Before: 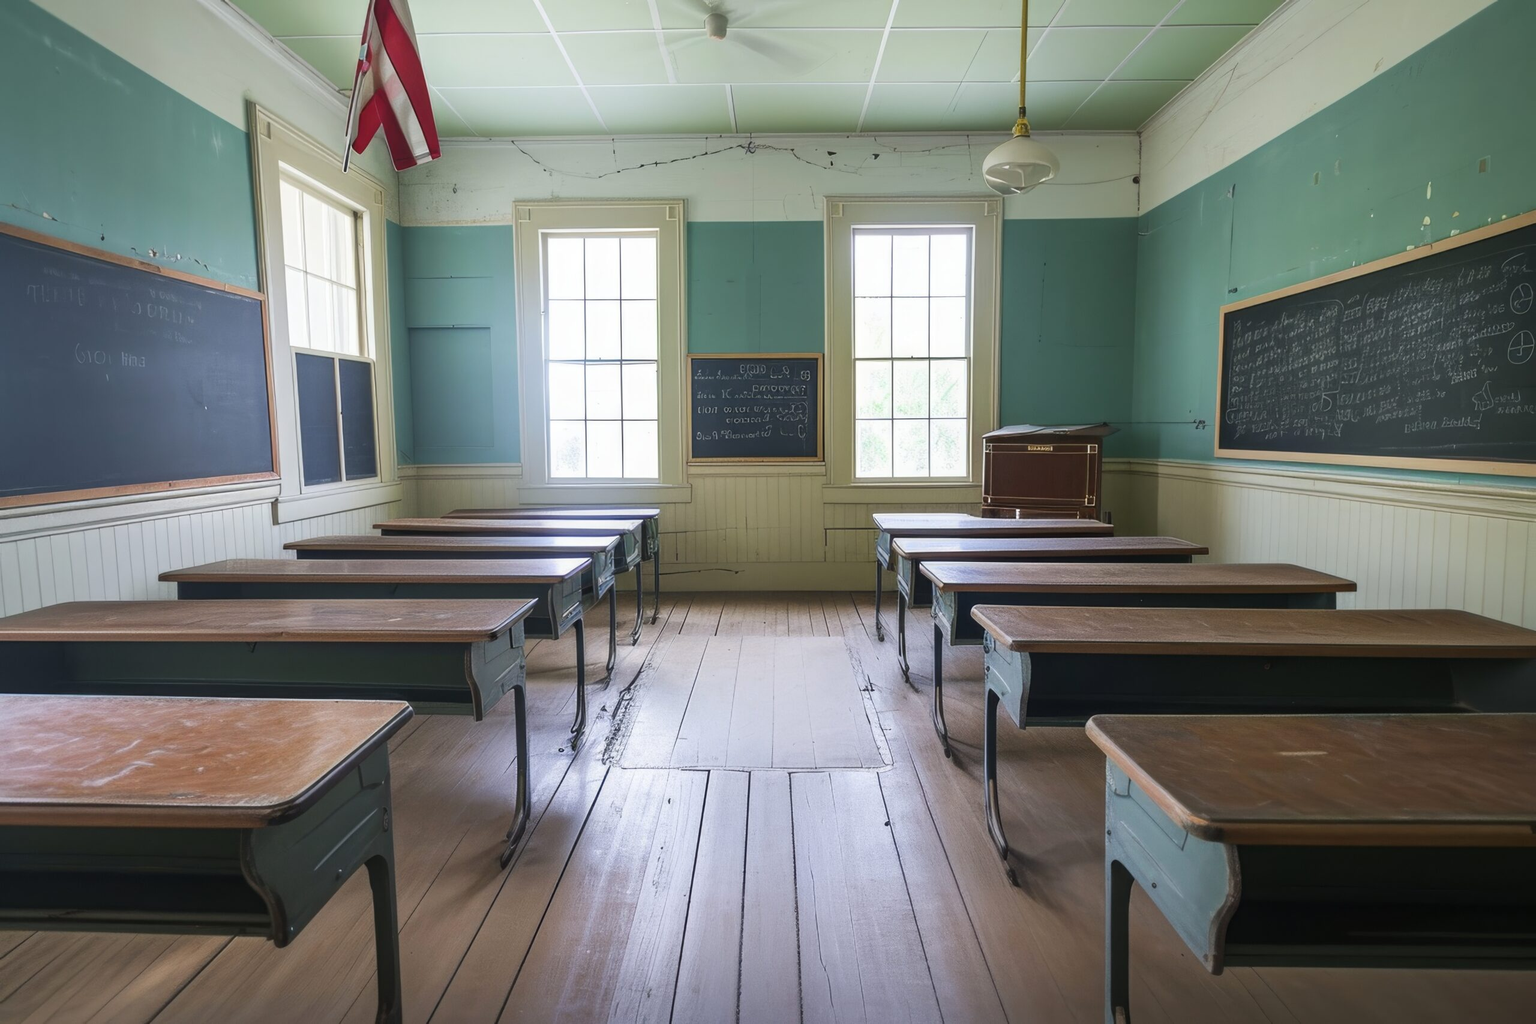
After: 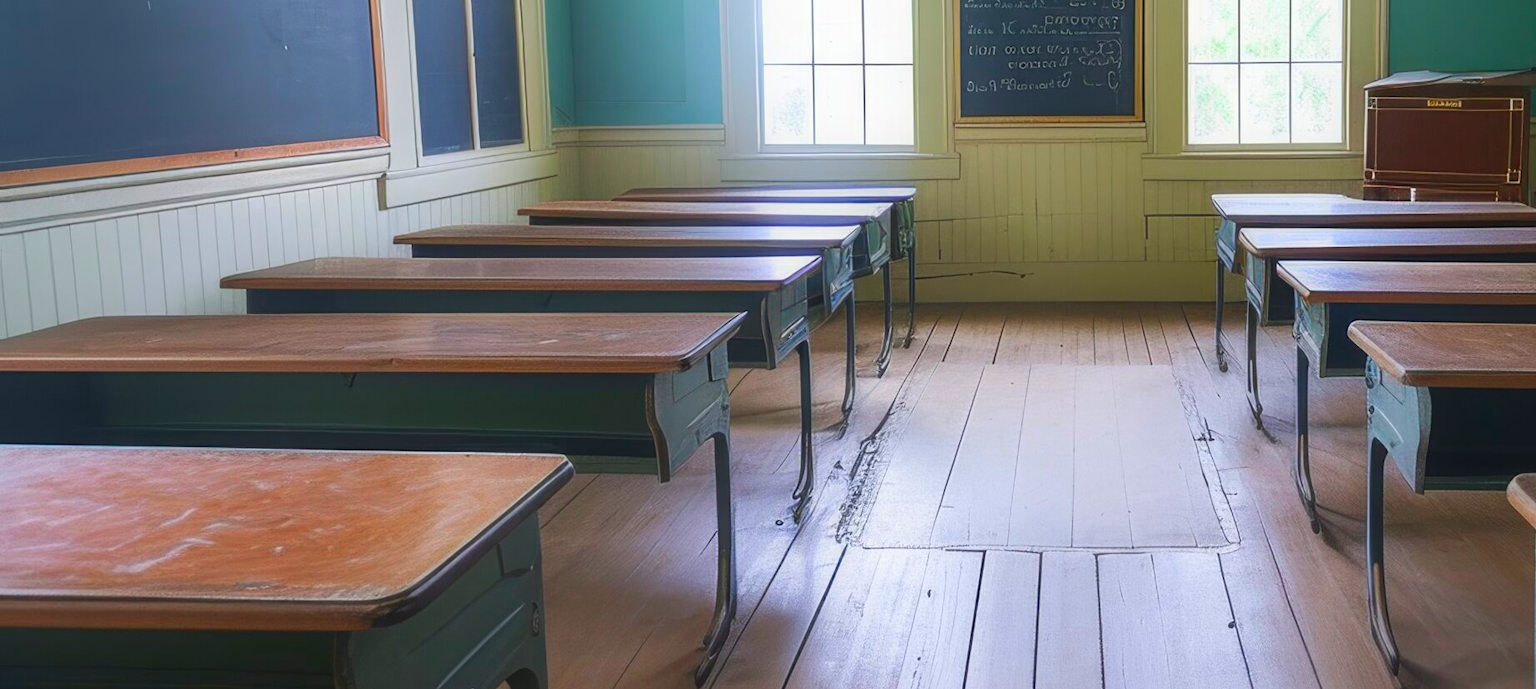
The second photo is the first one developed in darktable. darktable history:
color contrast: green-magenta contrast 1.69, blue-yellow contrast 1.49
crop: top 36.498%, right 27.964%, bottom 14.995%
exposure: compensate highlight preservation false
contrast equalizer: y [[0.5, 0.486, 0.447, 0.446, 0.489, 0.5], [0.5 ×6], [0.5 ×6], [0 ×6], [0 ×6]]
